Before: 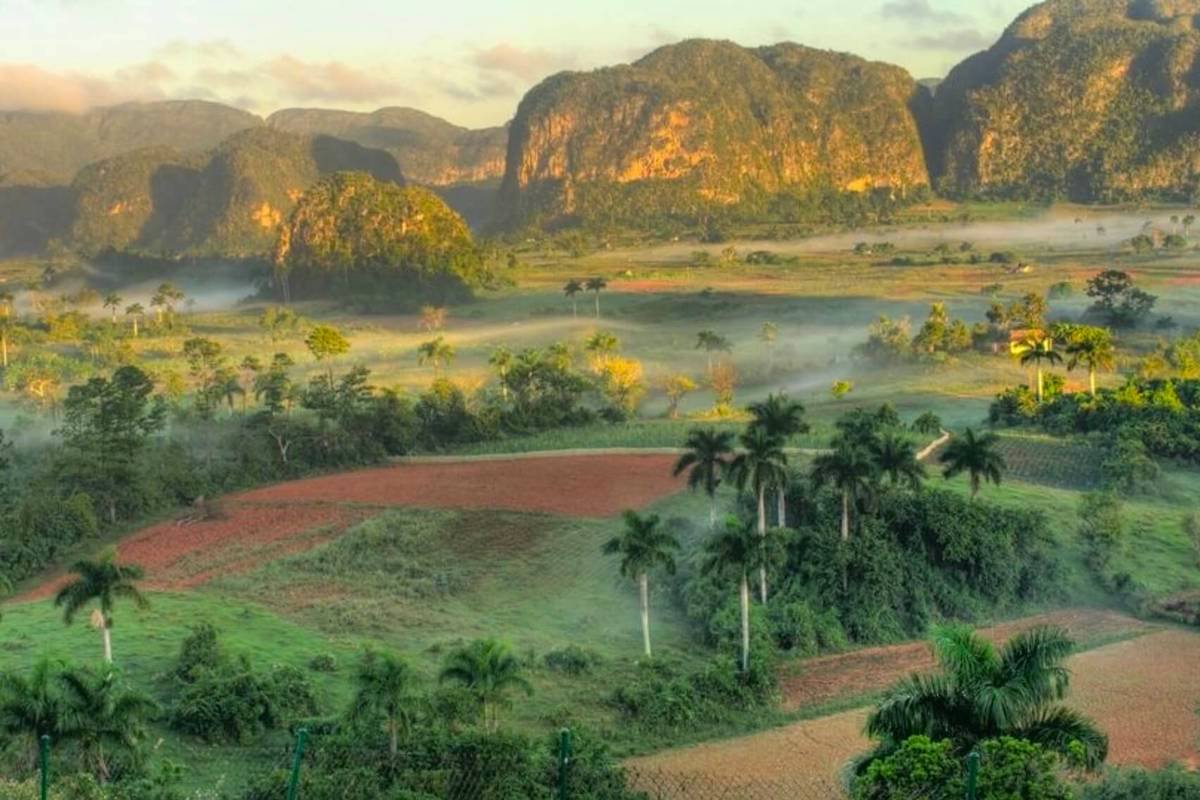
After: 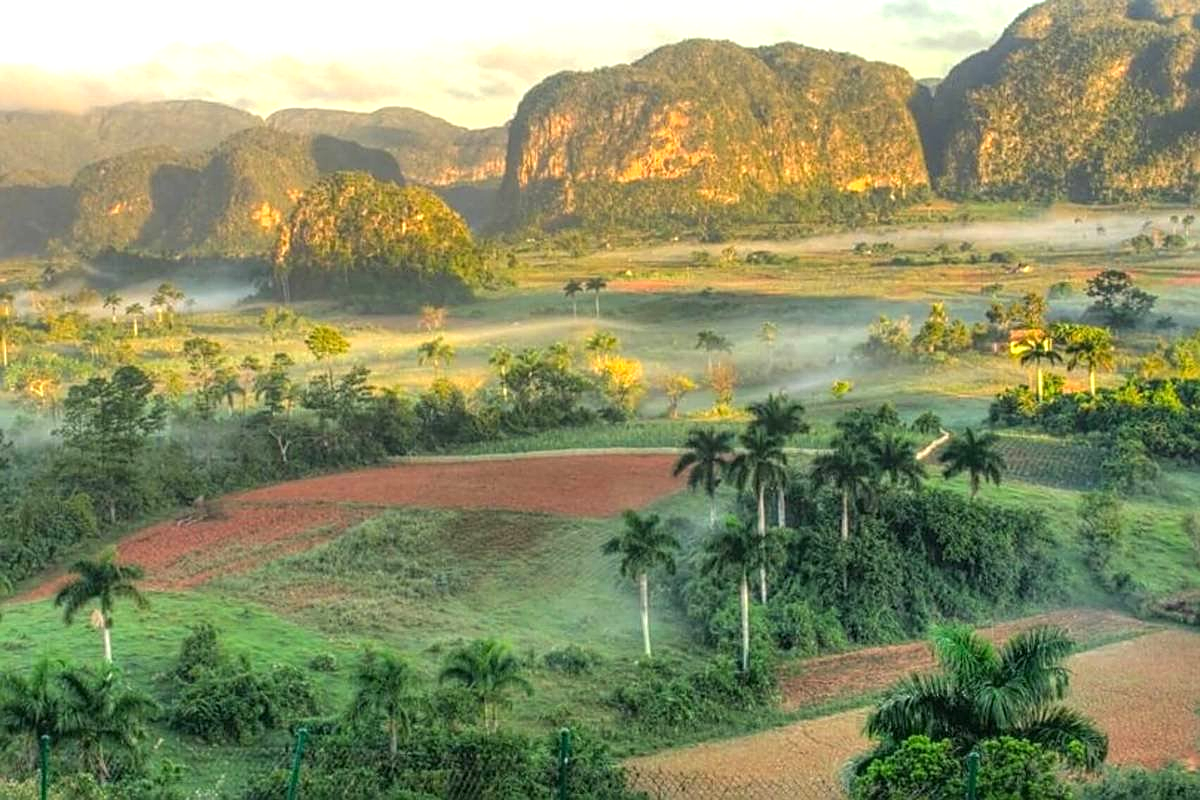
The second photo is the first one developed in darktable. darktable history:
exposure: black level correction 0, exposure 0.5 EV, compensate exposure bias true, compensate highlight preservation false
local contrast: detail 110%
sharpen: on, module defaults
